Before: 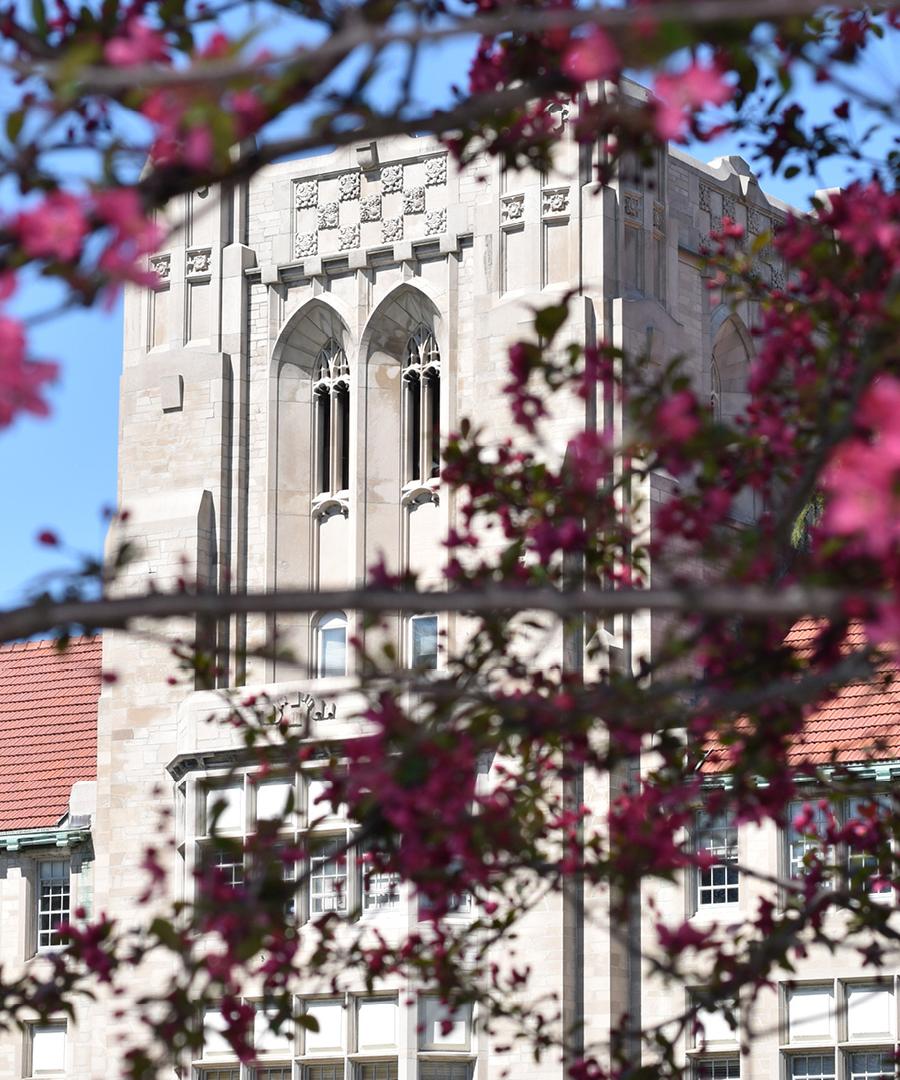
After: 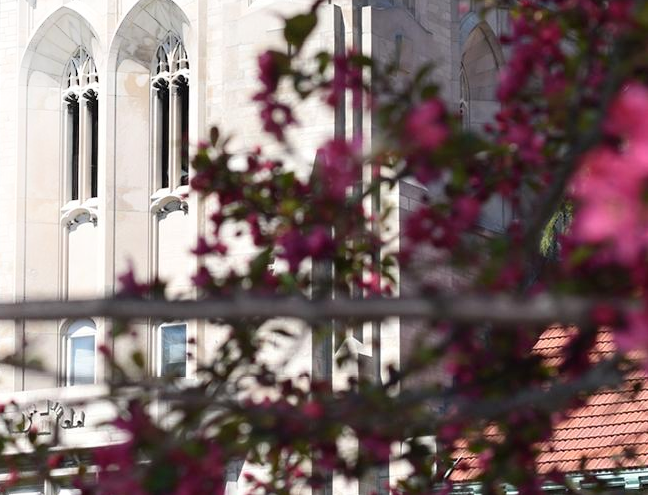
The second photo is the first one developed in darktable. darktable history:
shadows and highlights: shadows -21.3, highlights 100, soften with gaussian
crop and rotate: left 27.938%, top 27.046%, bottom 27.046%
